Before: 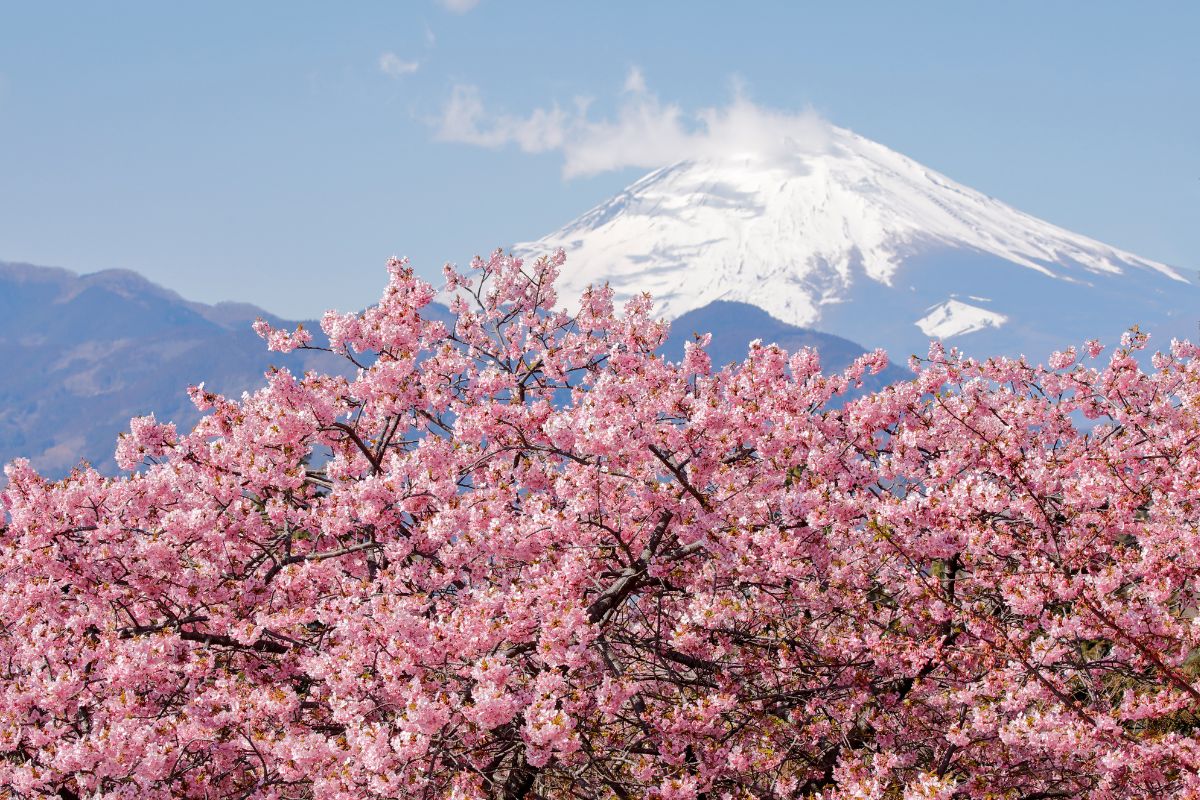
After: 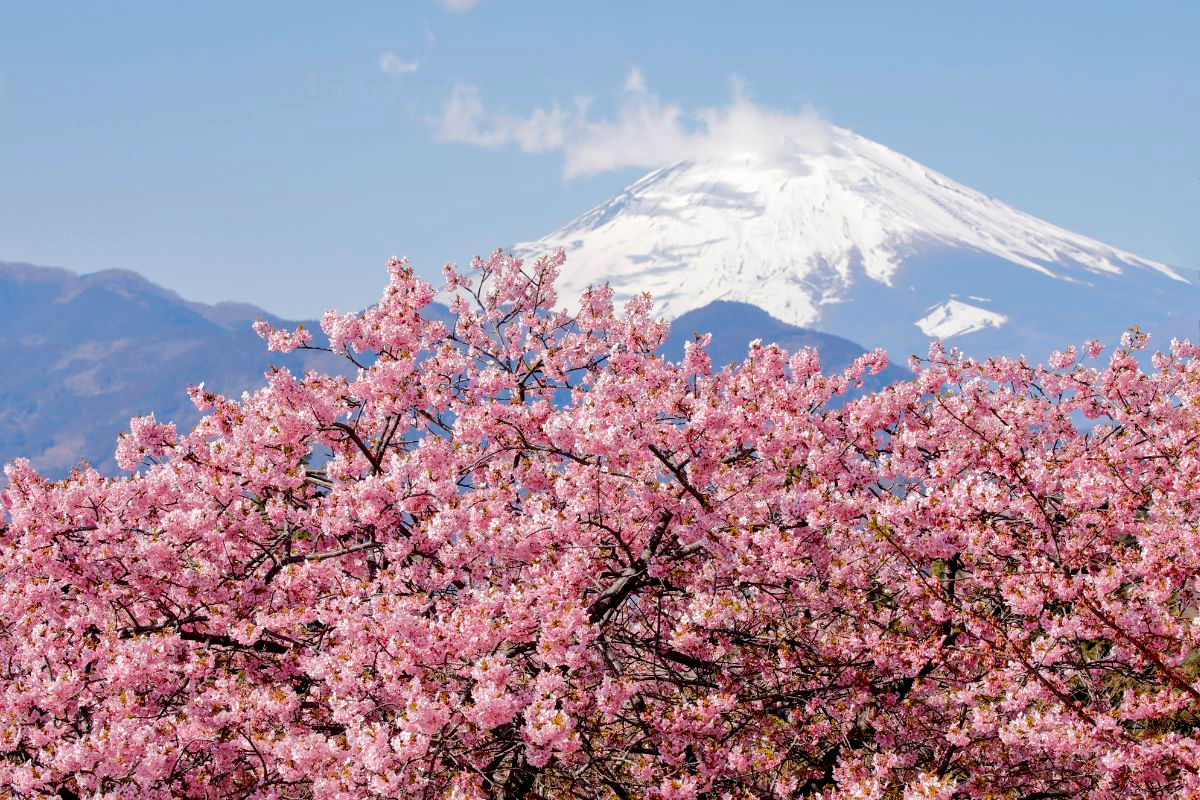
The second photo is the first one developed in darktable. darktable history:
exposure: black level correction 0.01, exposure 0.014 EV, compensate highlight preservation false
color balance rgb: global vibrance 20%
